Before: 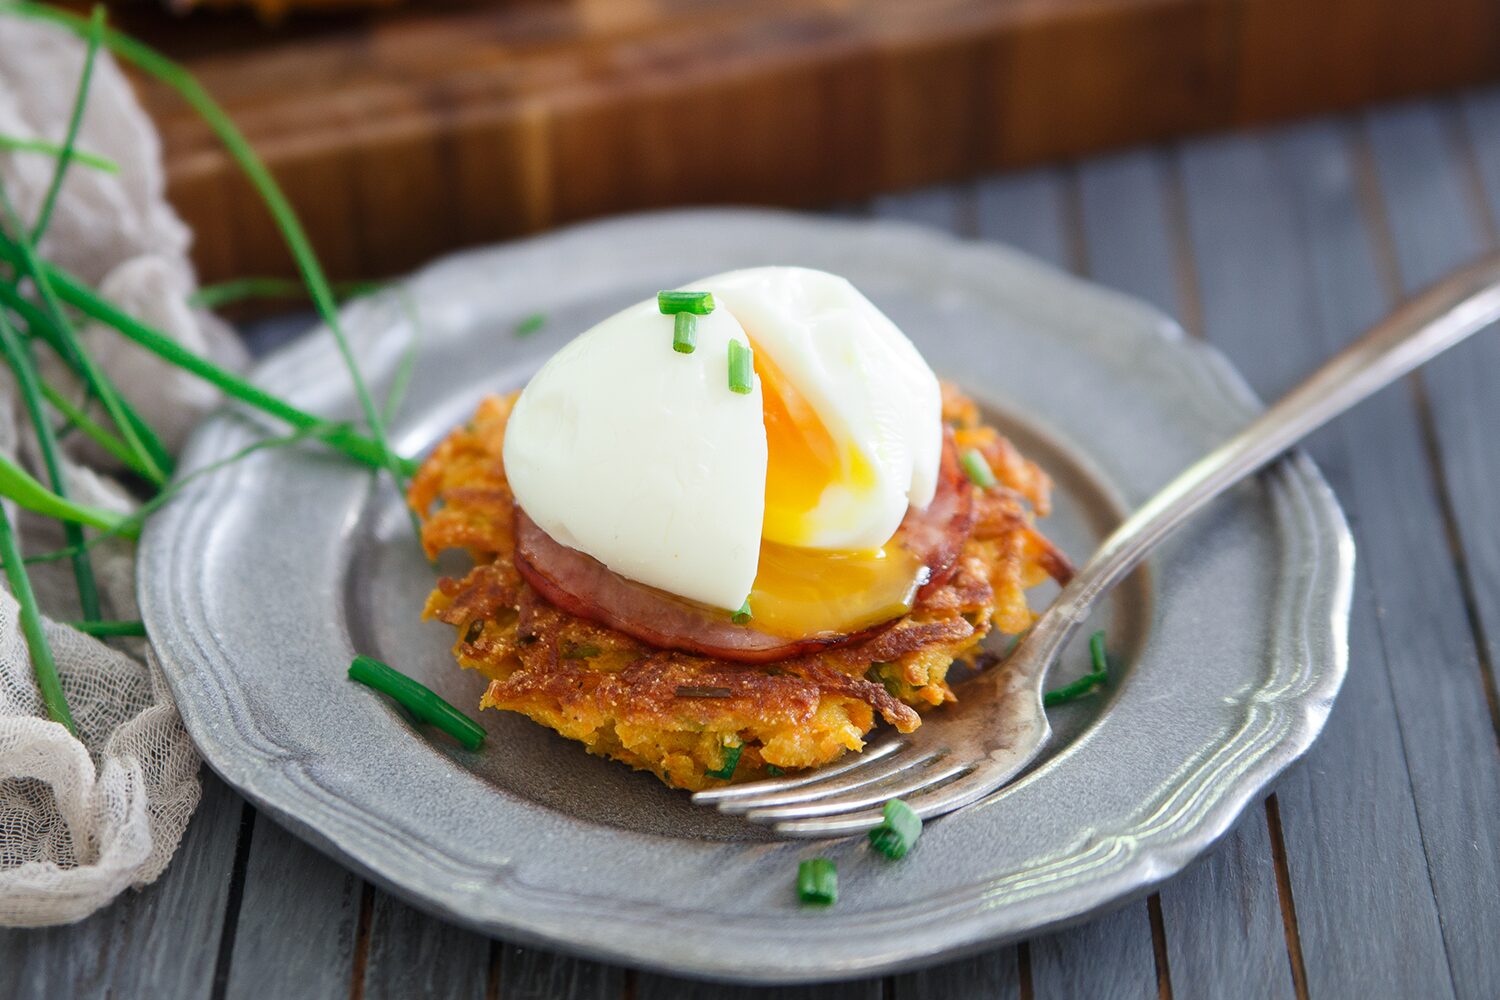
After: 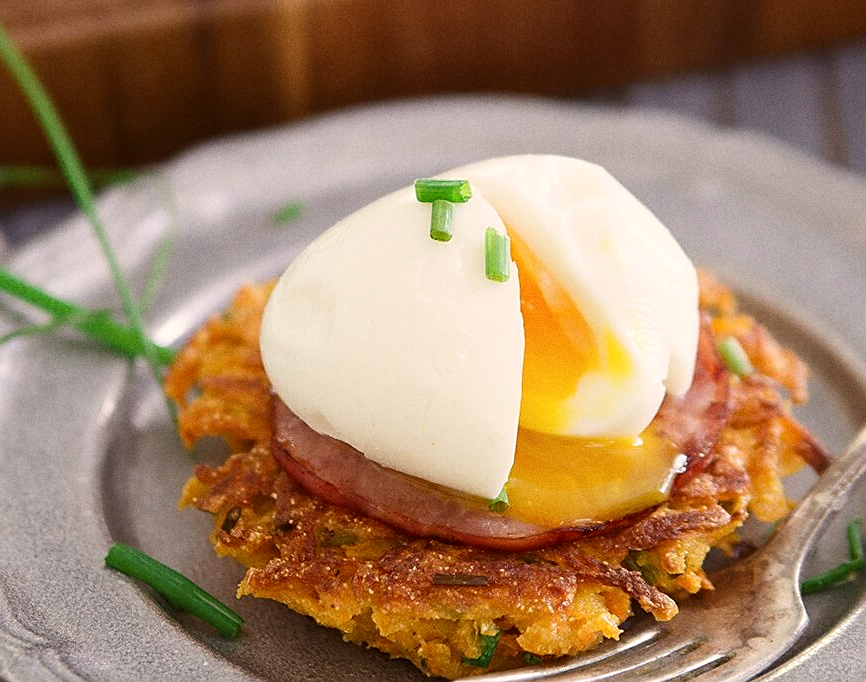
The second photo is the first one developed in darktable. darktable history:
tone equalizer: on, module defaults
crop: left 16.202%, top 11.208%, right 26.045%, bottom 20.557%
color correction: highlights a* 6.27, highlights b* 8.19, shadows a* 5.94, shadows b* 7.23, saturation 0.9
grain: coarseness 3.21 ISO
sharpen: on, module defaults
